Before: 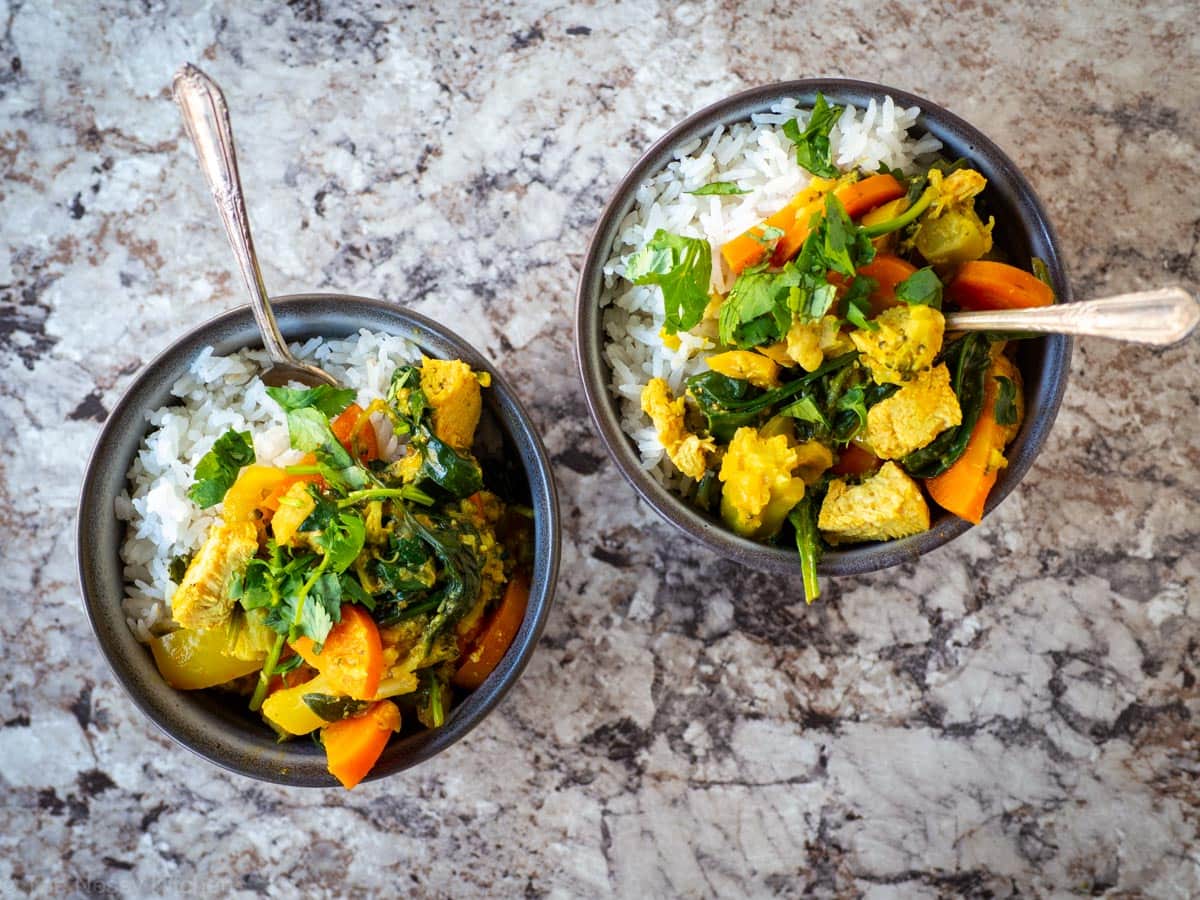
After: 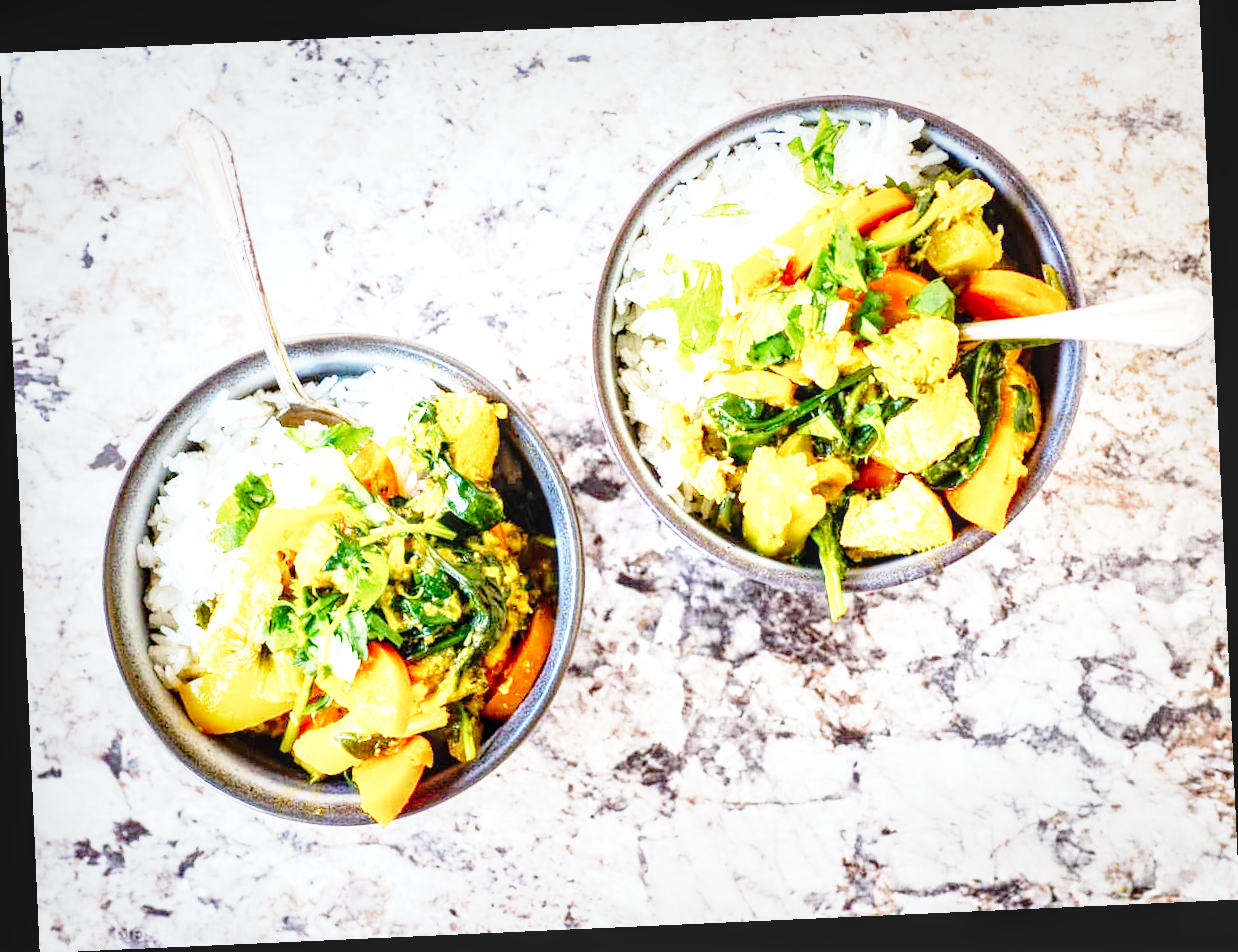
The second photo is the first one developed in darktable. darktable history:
exposure: black level correction 0, exposure 1.379 EV, compensate exposure bias true, compensate highlight preservation false
local contrast: on, module defaults
base curve: curves: ch0 [(0, 0) (0.028, 0.03) (0.105, 0.232) (0.387, 0.748) (0.754, 0.968) (1, 1)], fusion 1, exposure shift 0.576, preserve colors none
rotate and perspective: rotation -2.56°, automatic cropping off
white balance: red 0.986, blue 1.01
